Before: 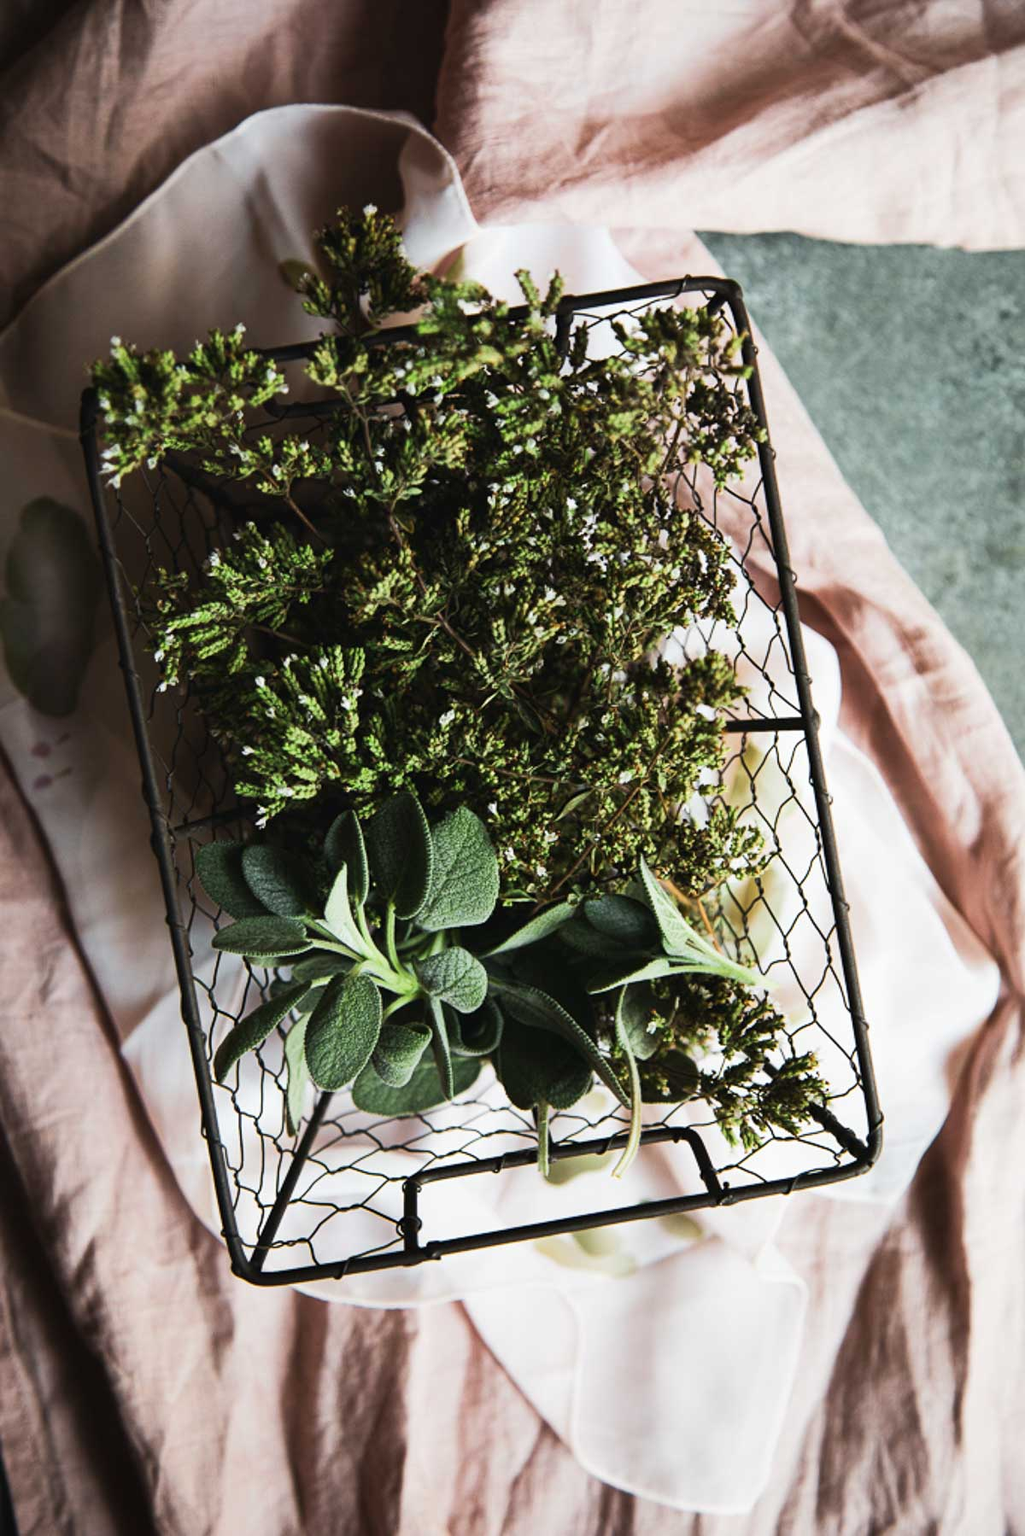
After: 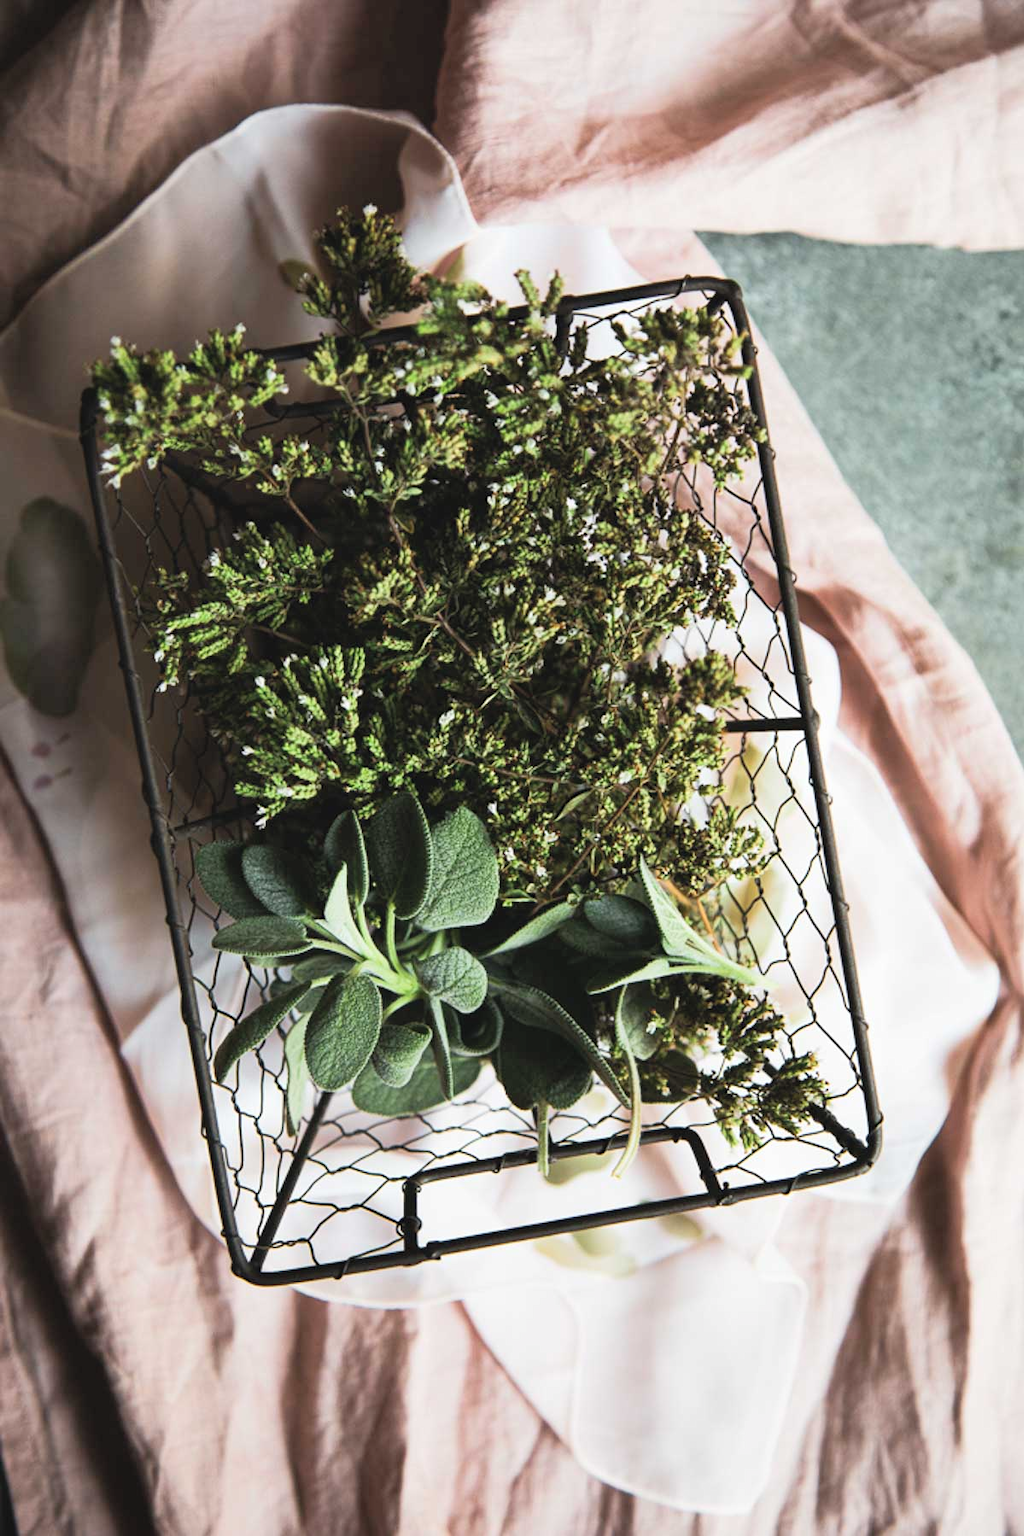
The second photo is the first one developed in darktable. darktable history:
contrast brightness saturation: brightness 0.135
